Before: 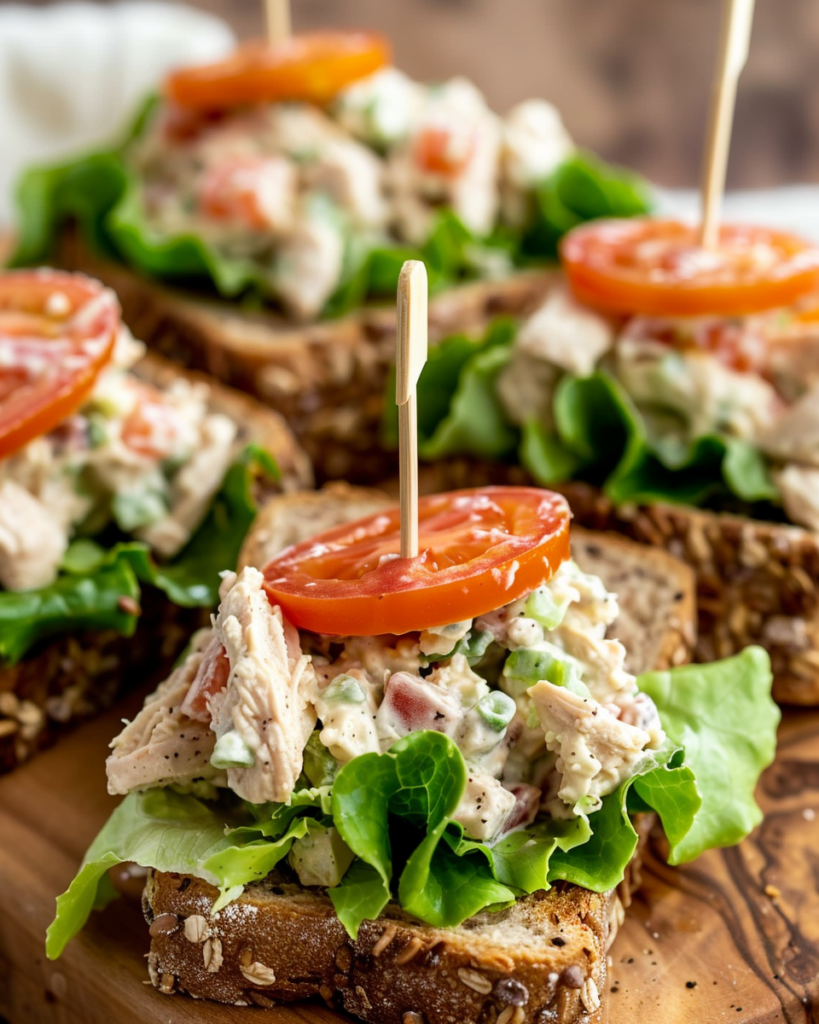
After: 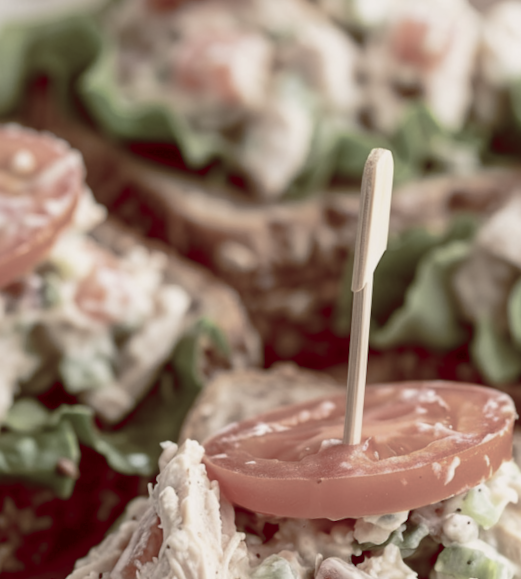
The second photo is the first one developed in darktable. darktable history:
crop and rotate: angle -4.99°, left 2.122%, top 6.945%, right 27.566%, bottom 30.519%
color balance rgb: shadows lift › luminance 1%, shadows lift › chroma 0.2%, shadows lift › hue 20°, power › luminance 1%, power › chroma 0.4%, power › hue 34°, highlights gain › luminance 0.8%, highlights gain › chroma 0.4%, highlights gain › hue 44°, global offset › chroma 0.4%, global offset › hue 34°, white fulcrum 0.08 EV, linear chroma grading › shadows -7%, linear chroma grading › highlights -7%, linear chroma grading › global chroma -10%, linear chroma grading › mid-tones -8%, perceptual saturation grading › global saturation -28%, perceptual saturation grading › highlights -20%, perceptual saturation grading › mid-tones -24%, perceptual saturation grading › shadows -24%, perceptual brilliance grading › global brilliance -1%, perceptual brilliance grading › highlights -1%, perceptual brilliance grading › mid-tones -1%, perceptual brilliance grading › shadows -1%, global vibrance -17%, contrast -6%
